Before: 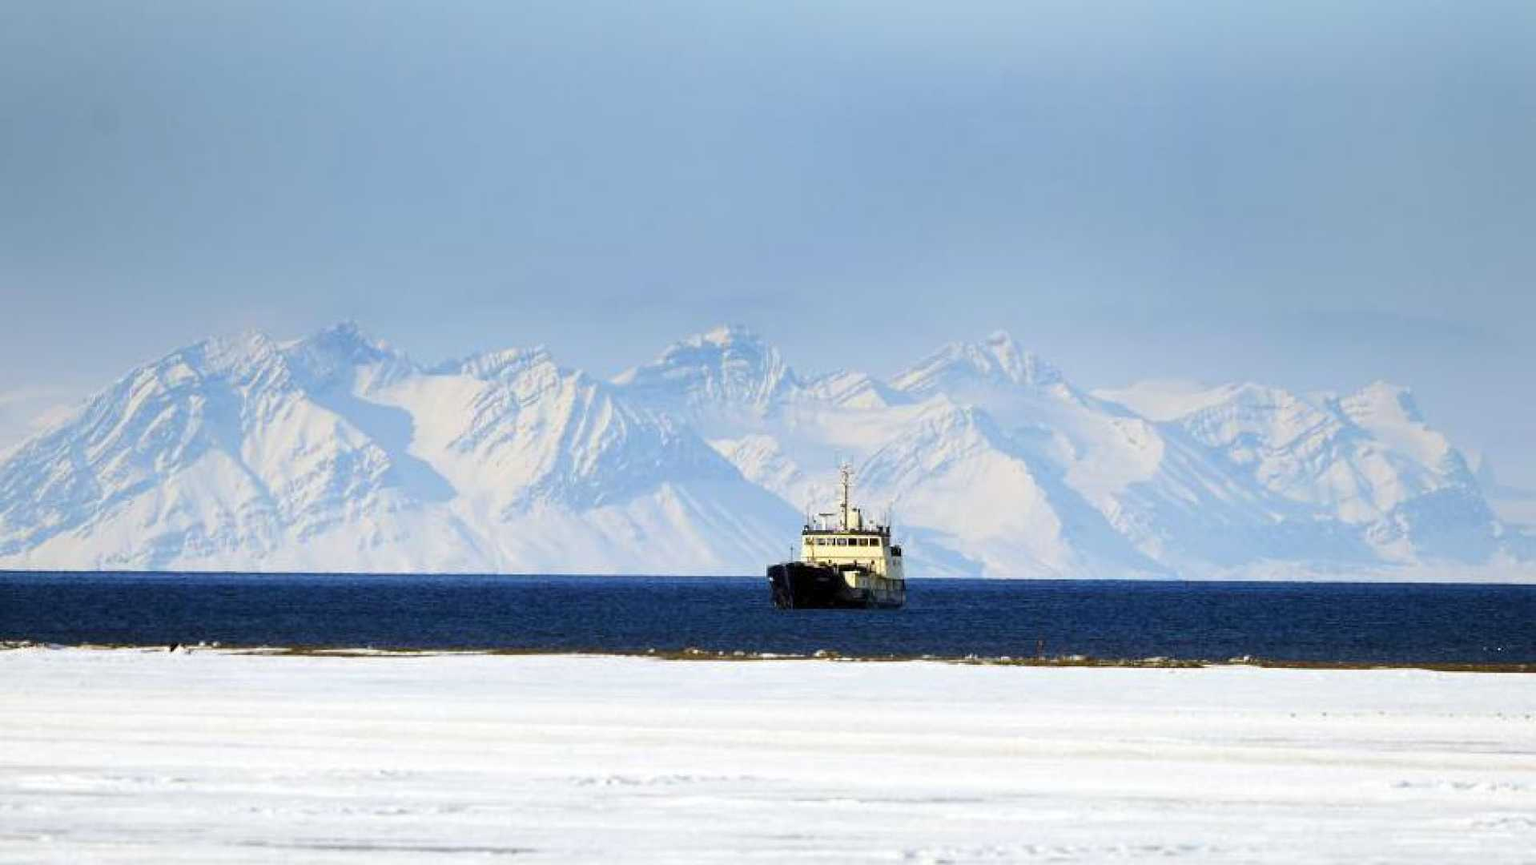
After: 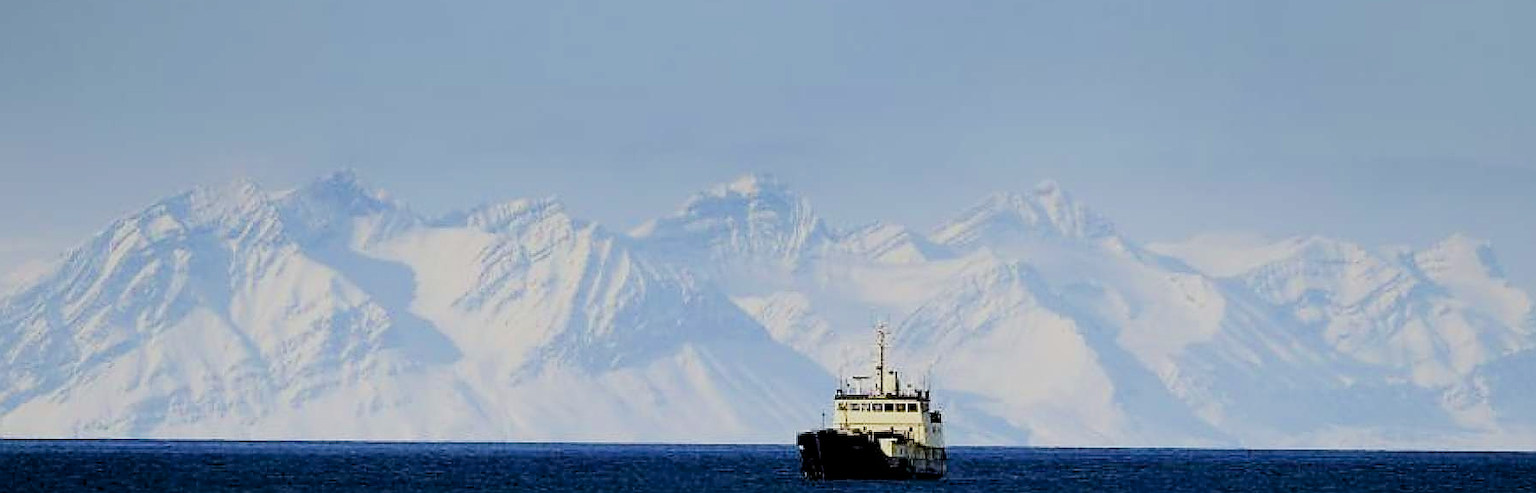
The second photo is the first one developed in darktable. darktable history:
filmic rgb: black relative exposure -7.65 EV, white relative exposure 4.56 EV, threshold 2.97 EV, hardness 3.61, contrast 1.051, iterations of high-quality reconstruction 0, enable highlight reconstruction true
sharpen: radius 1.358, amount 1.243, threshold 0.772
exposure: black level correction 0.01, exposure 0.012 EV, compensate exposure bias true, compensate highlight preservation false
crop: left 1.851%, top 19.02%, right 5.382%, bottom 28.042%
